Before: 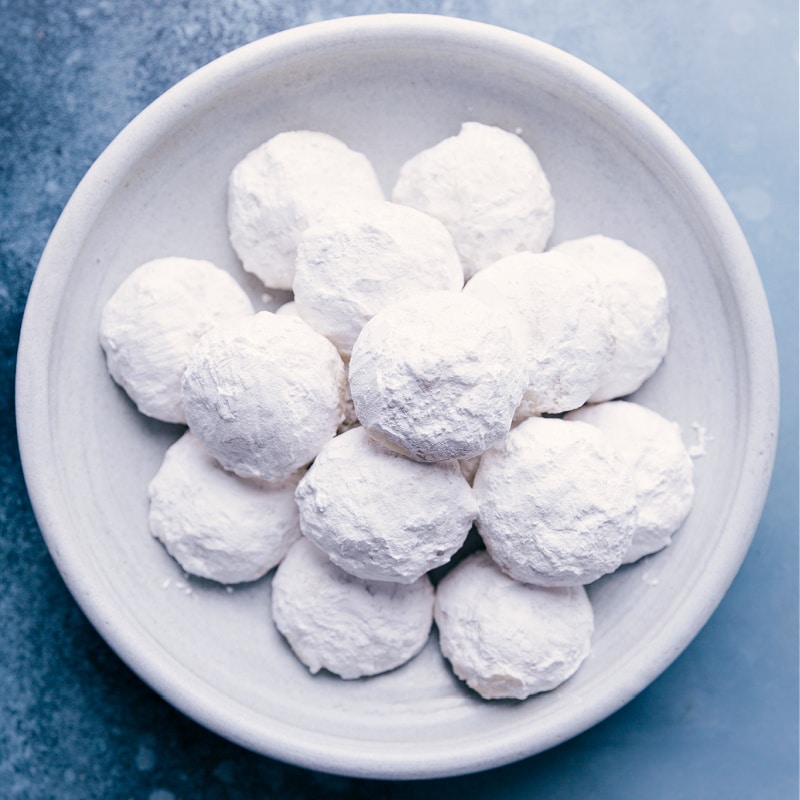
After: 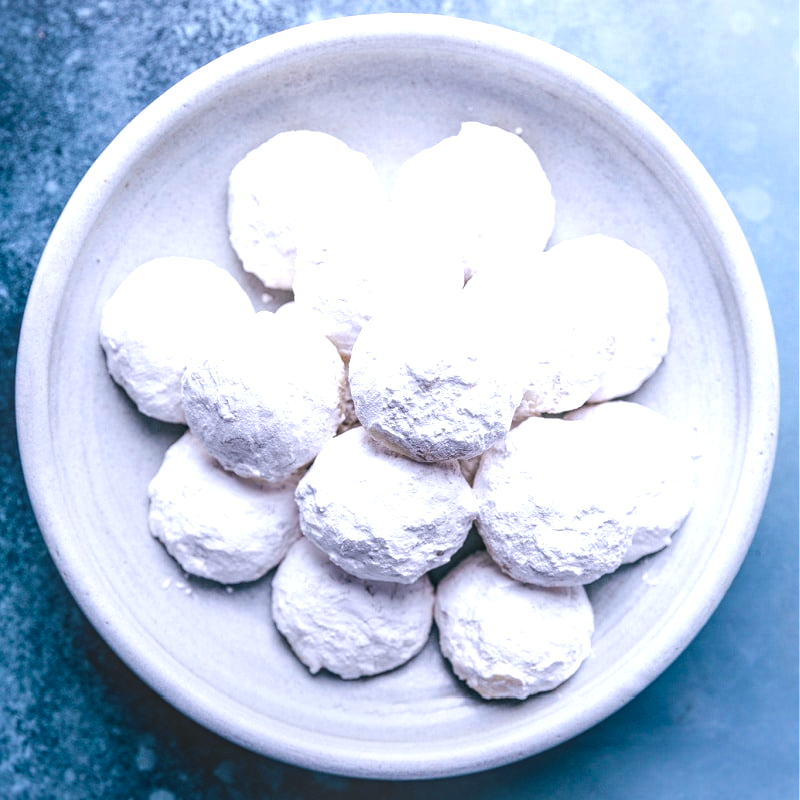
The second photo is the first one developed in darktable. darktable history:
local contrast: highlights 1%, shadows 1%, detail 134%
color balance rgb: shadows lift › chroma 0.754%, shadows lift › hue 110.75°, highlights gain › luminance 16.389%, highlights gain › chroma 2.842%, highlights gain › hue 262.26°, perceptual saturation grading › global saturation 30.897%, perceptual brilliance grading › highlights 10.79%, perceptual brilliance grading › shadows -11.308%
